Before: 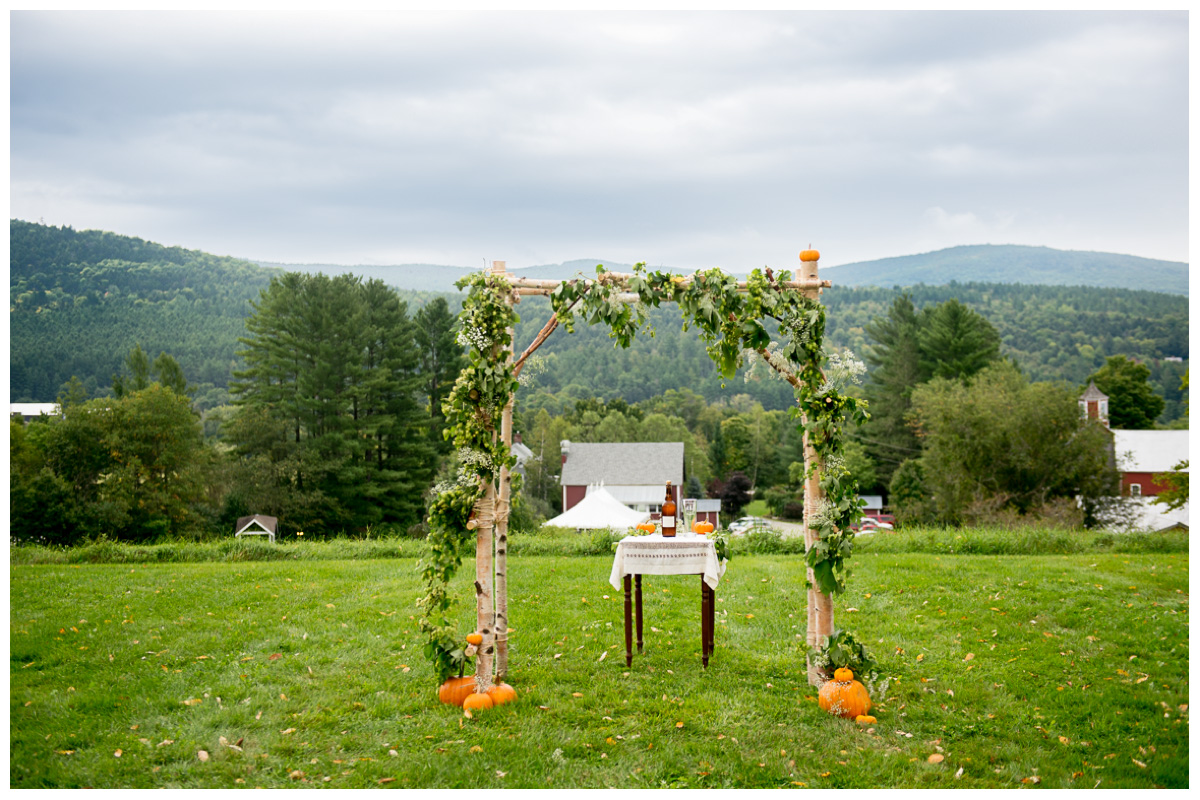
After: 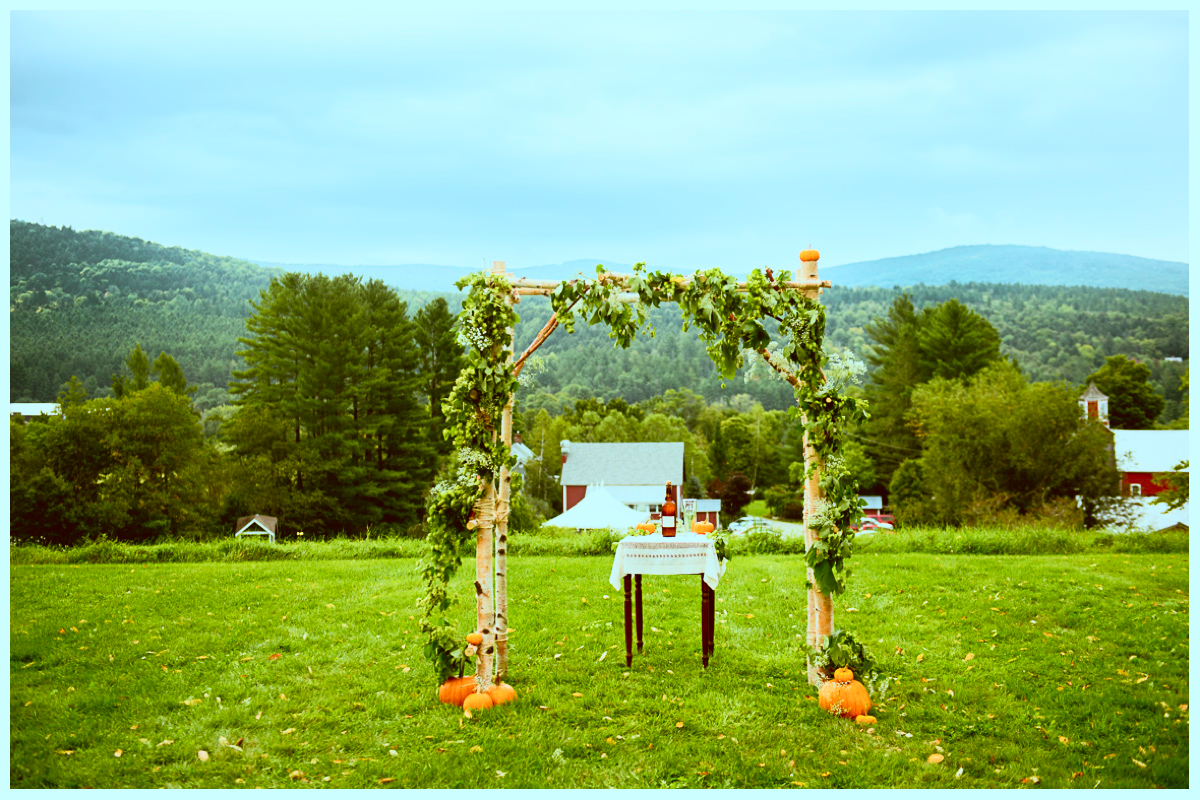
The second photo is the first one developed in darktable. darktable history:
color balance rgb: perceptual saturation grading › global saturation 20%, global vibrance 20%
white balance: red 1.009, blue 0.985
color correction: highlights a* -14.62, highlights b* -16.22, shadows a* 10.12, shadows b* 29.4
tone curve: curves: ch0 [(0, 0.03) (0.037, 0.045) (0.123, 0.123) (0.19, 0.186) (0.277, 0.279) (0.474, 0.517) (0.584, 0.664) (0.678, 0.777) (0.875, 0.92) (1, 0.965)]; ch1 [(0, 0) (0.243, 0.245) (0.402, 0.41) (0.493, 0.487) (0.508, 0.503) (0.531, 0.532) (0.551, 0.556) (0.637, 0.671) (0.694, 0.732) (1, 1)]; ch2 [(0, 0) (0.249, 0.216) (0.356, 0.329) (0.424, 0.442) (0.476, 0.477) (0.498, 0.503) (0.517, 0.524) (0.532, 0.547) (0.562, 0.576) (0.614, 0.644) (0.706, 0.748) (0.808, 0.809) (0.991, 0.968)], color space Lab, independent channels, preserve colors none
